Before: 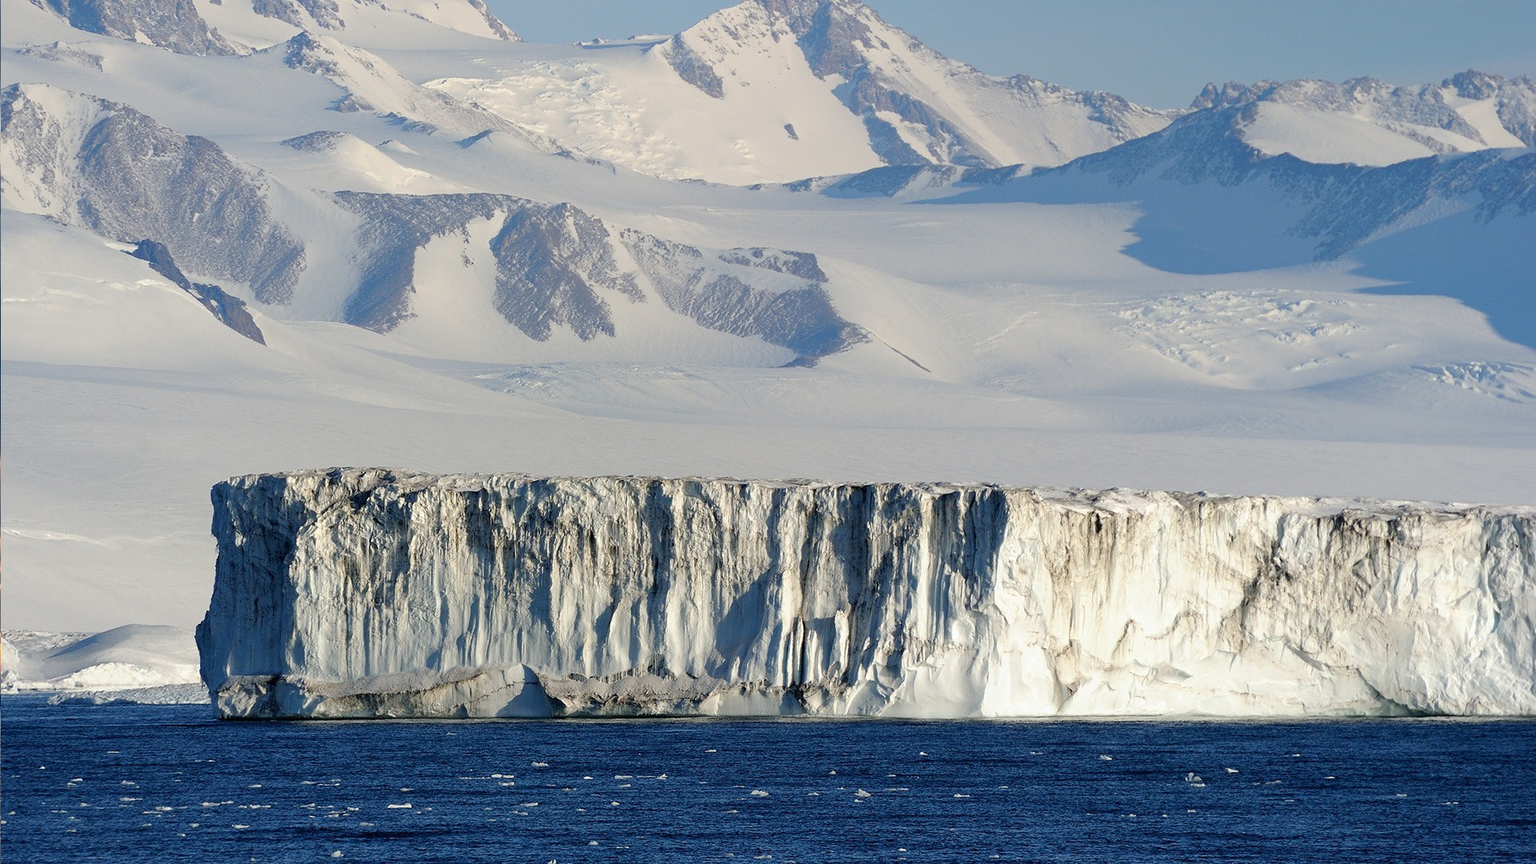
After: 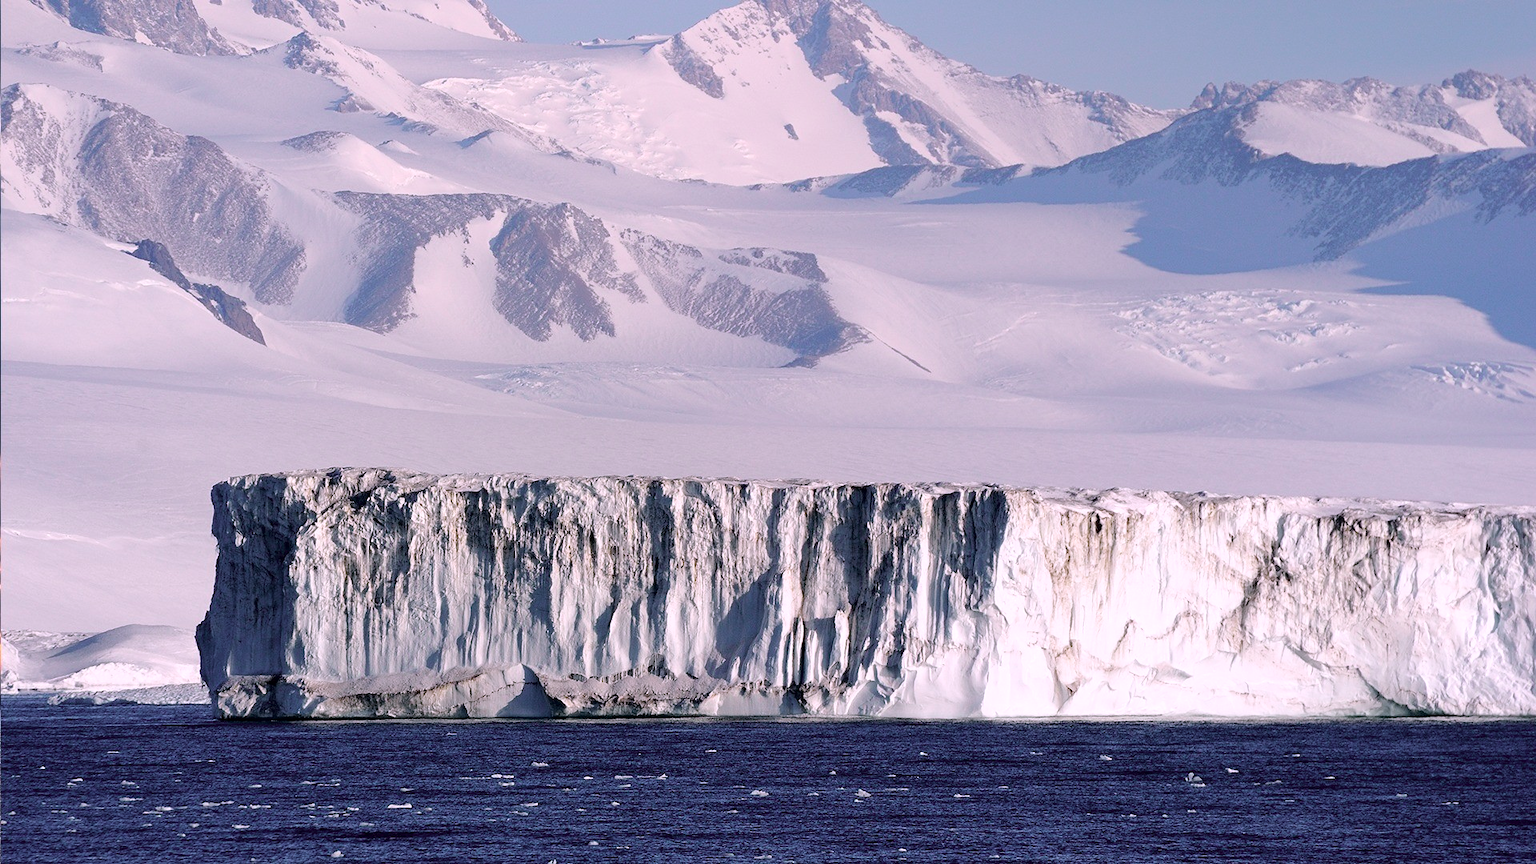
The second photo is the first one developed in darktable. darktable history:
white balance: red 1.042, blue 1.17
tone curve: curves: ch0 [(0.003, 0) (0.066, 0.023) (0.149, 0.094) (0.264, 0.238) (0.395, 0.401) (0.517, 0.553) (0.716, 0.743) (0.813, 0.846) (1, 1)]; ch1 [(0, 0) (0.164, 0.115) (0.337, 0.332) (0.39, 0.398) (0.464, 0.461) (0.501, 0.5) (0.521, 0.529) (0.571, 0.588) (0.652, 0.681) (0.733, 0.749) (0.811, 0.796) (1, 1)]; ch2 [(0, 0) (0.337, 0.382) (0.464, 0.476) (0.501, 0.502) (0.527, 0.54) (0.556, 0.567) (0.6, 0.59) (0.687, 0.675) (1, 1)], color space Lab, independent channels, preserve colors none
